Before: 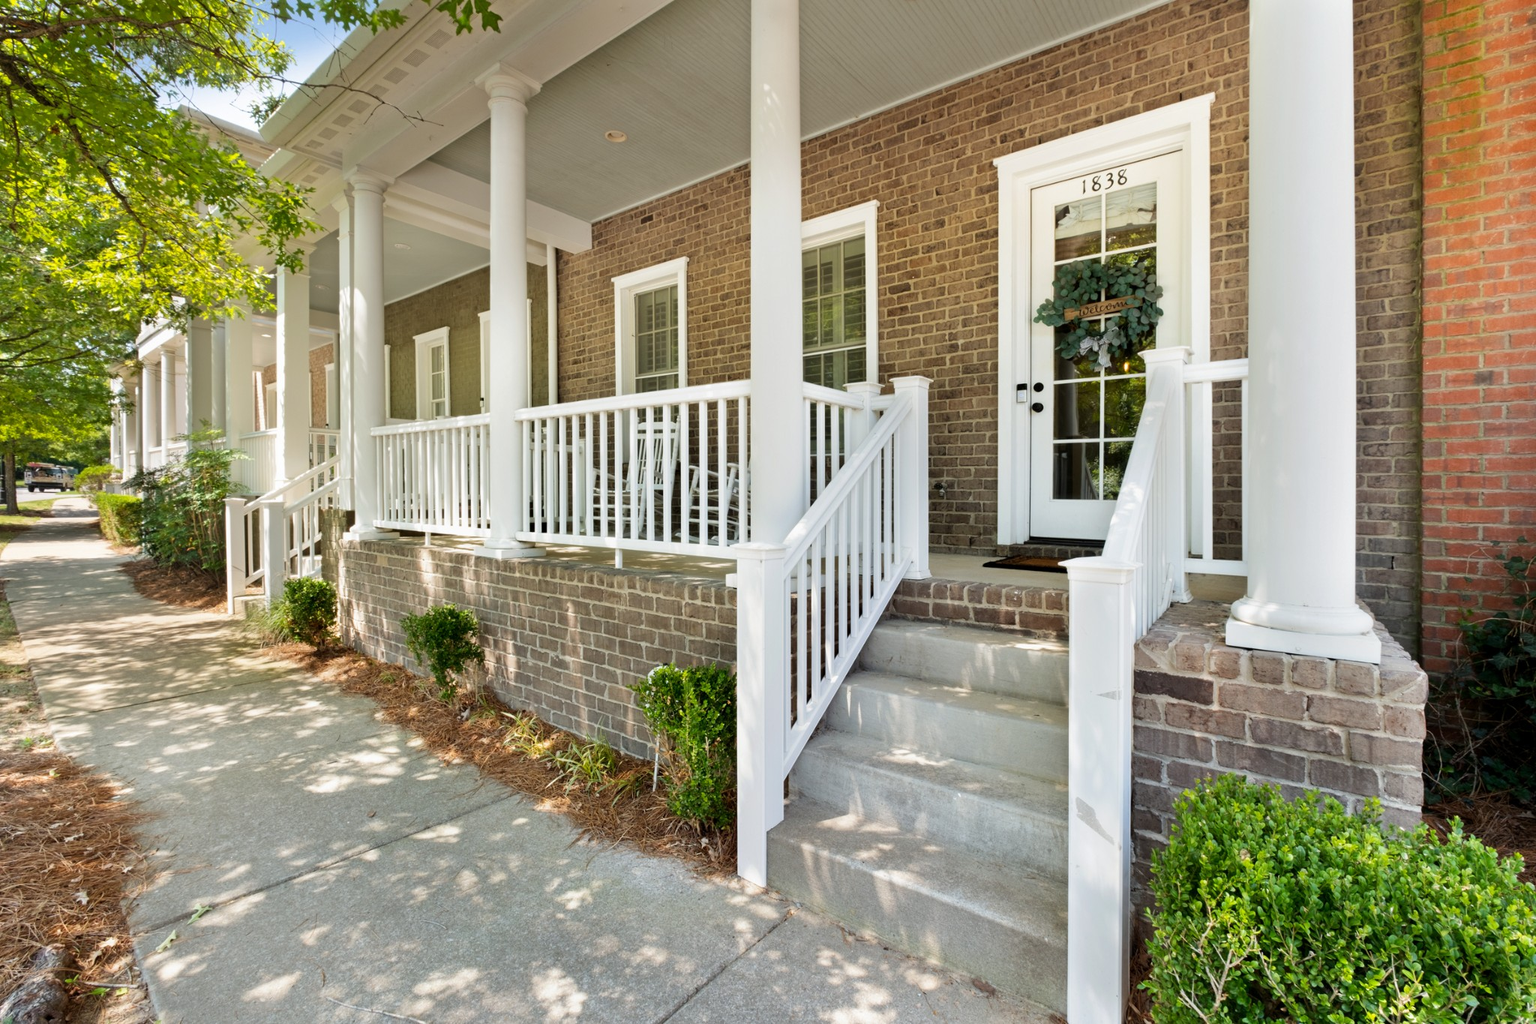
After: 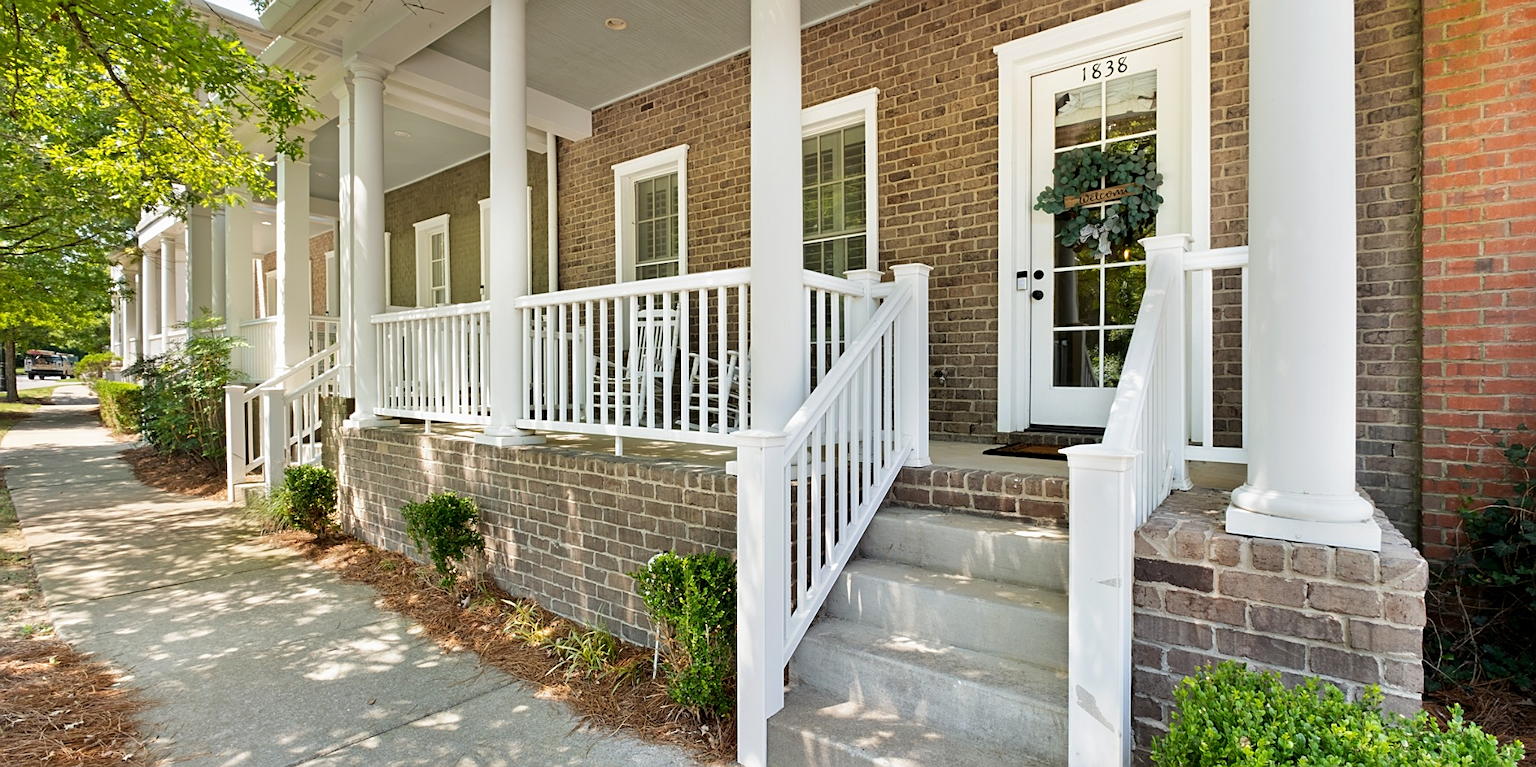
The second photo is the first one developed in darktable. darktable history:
sharpen: on, module defaults
crop: top 11.038%, bottom 13.962%
